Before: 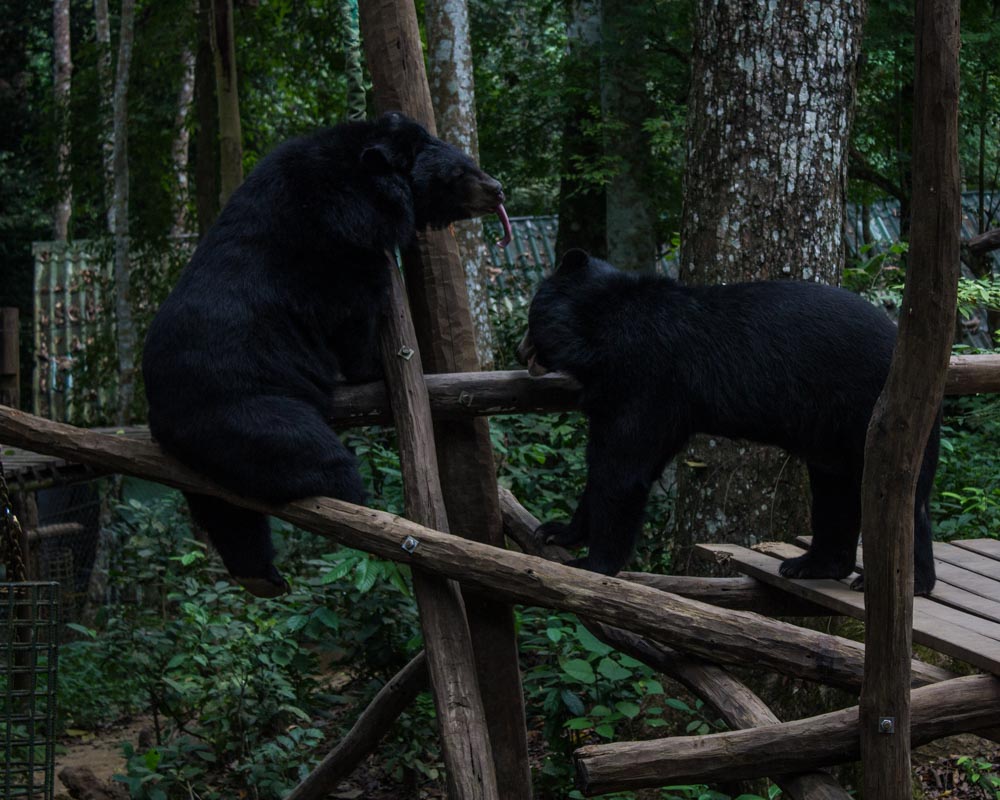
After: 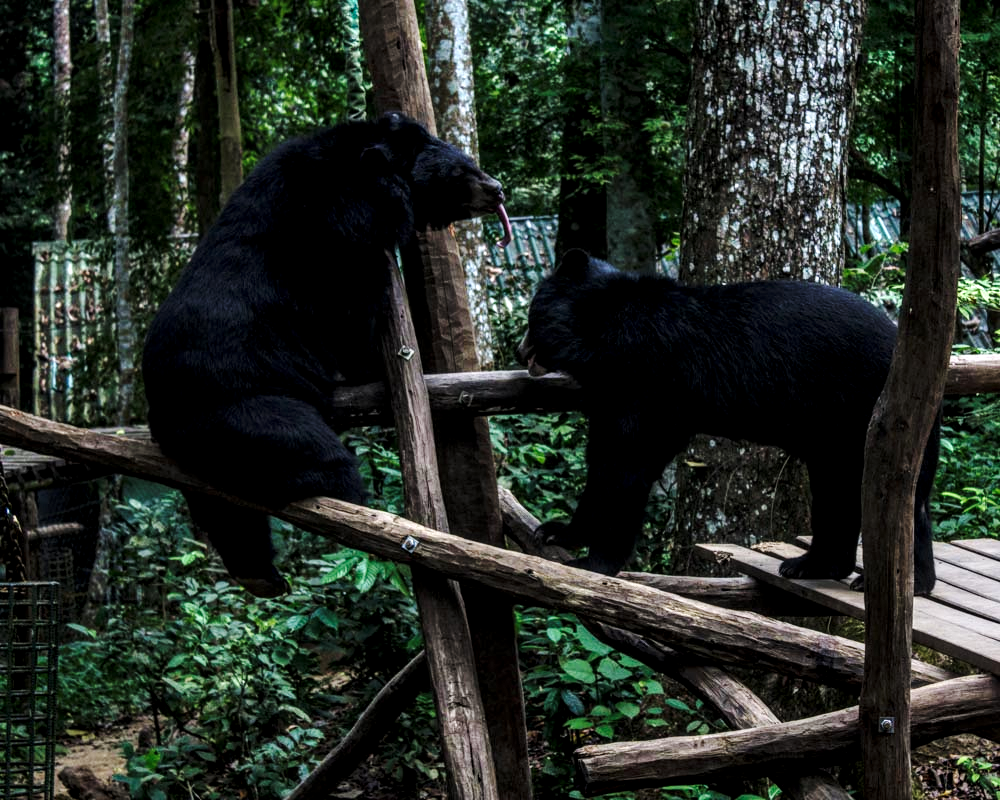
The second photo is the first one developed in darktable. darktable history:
base curve: curves: ch0 [(0, 0) (0.028, 0.03) (0.121, 0.232) (0.46, 0.748) (0.859, 0.968) (1, 1)], preserve colors none
local contrast: highlights 60%, shadows 60%, detail 160%
